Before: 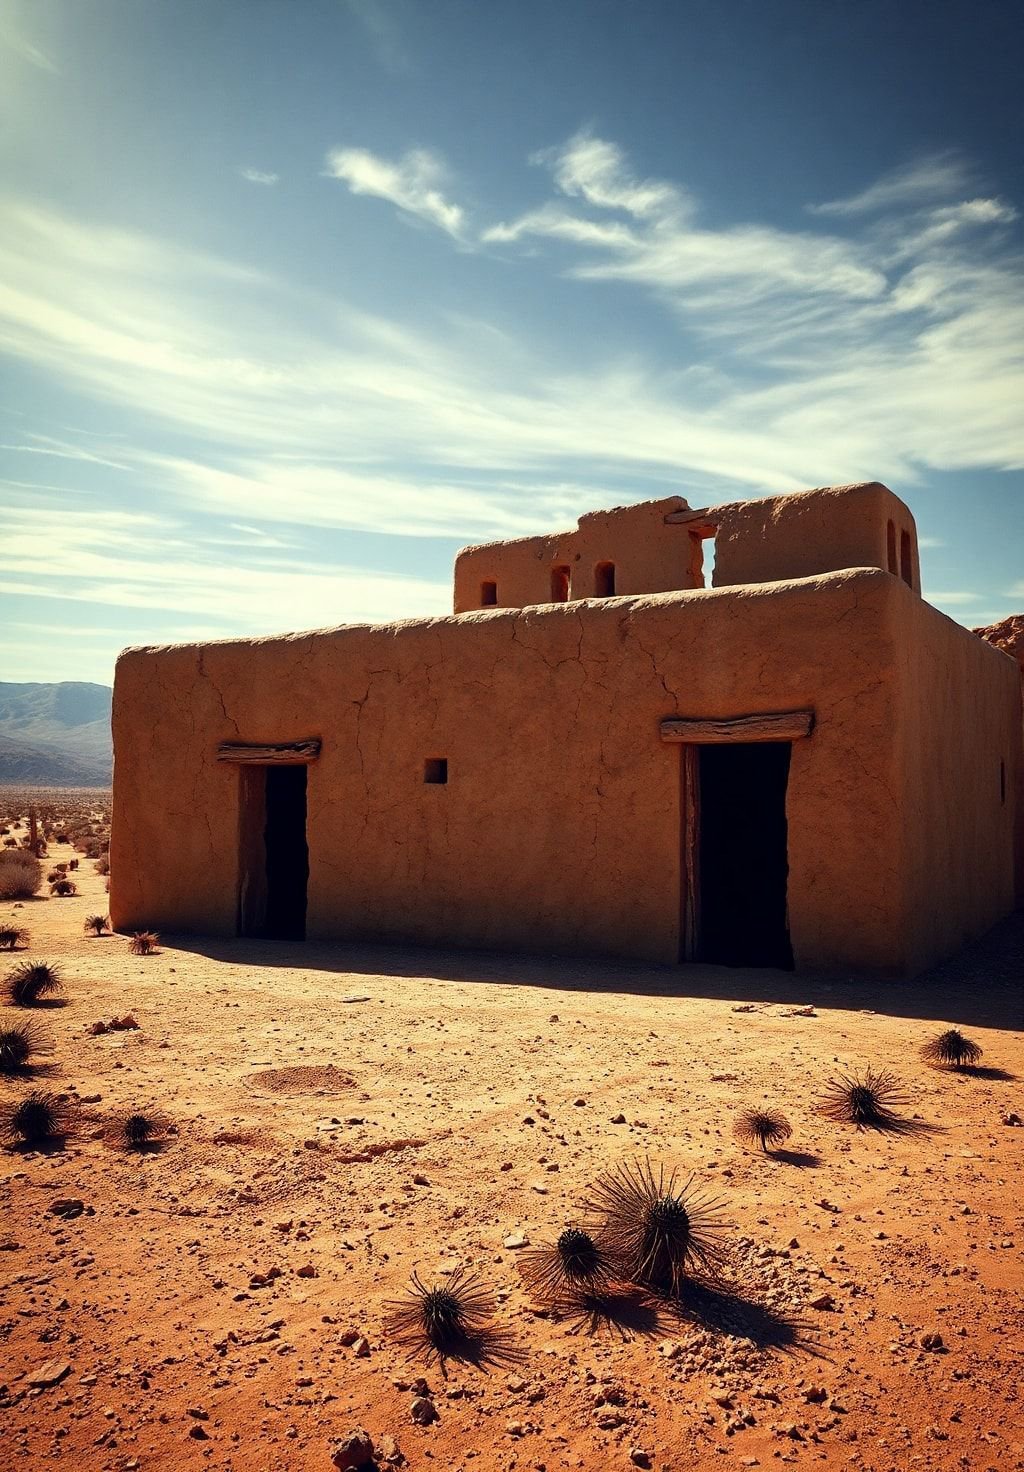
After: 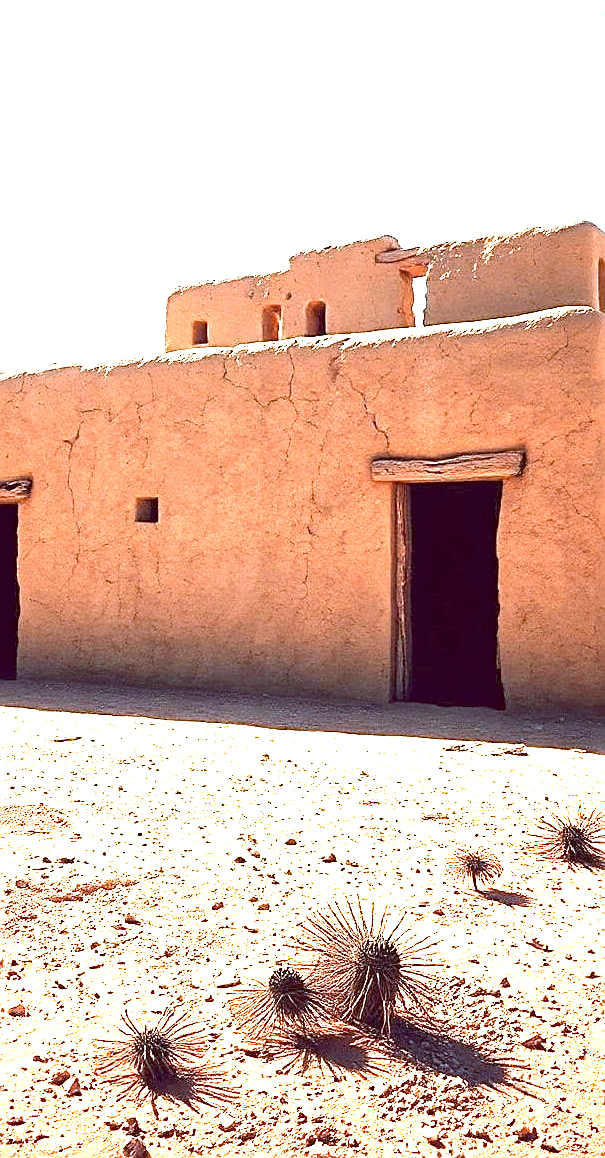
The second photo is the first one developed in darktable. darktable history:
sharpen: on, module defaults
color balance: lift [1, 1.011, 0.999, 0.989], gamma [1.109, 1.045, 1.039, 0.955], gain [0.917, 0.936, 0.952, 1.064], contrast 2.32%, contrast fulcrum 19%, output saturation 101%
crop and rotate: left 28.256%, top 17.734%, right 12.656%, bottom 3.573%
contrast brightness saturation: contrast 0.1, saturation -0.3
exposure: exposure 3 EV, compensate highlight preservation false
